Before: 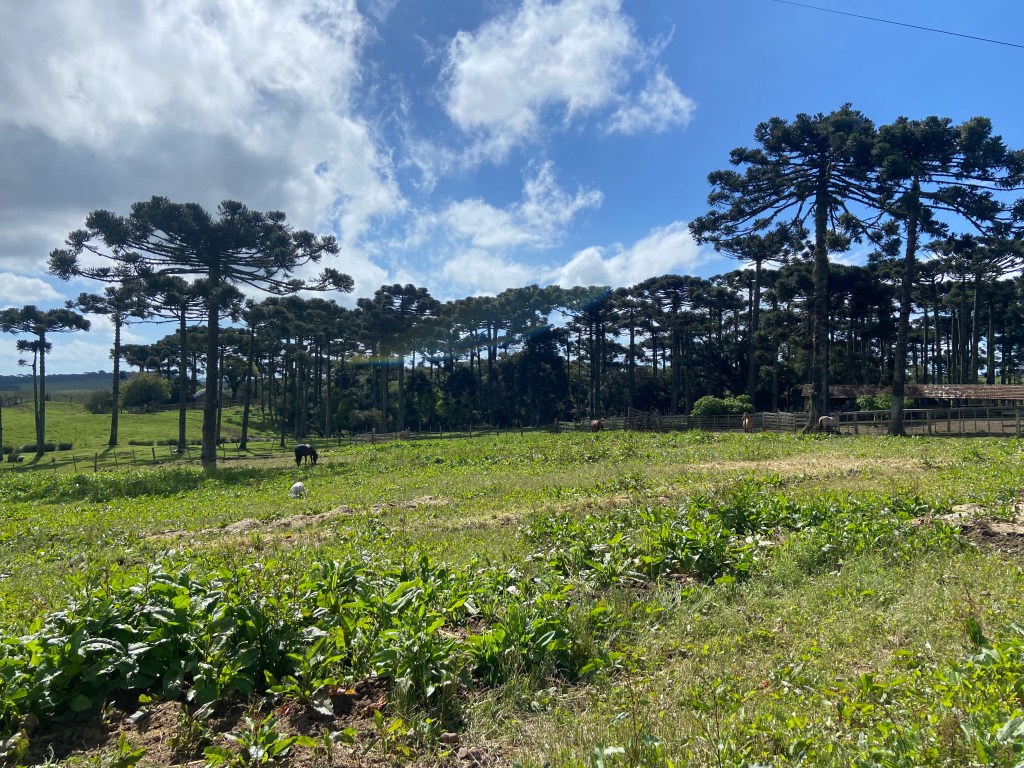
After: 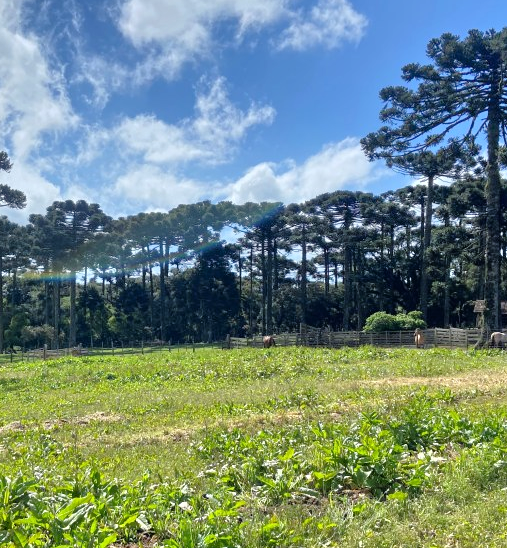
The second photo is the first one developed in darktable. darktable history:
shadows and highlights: low approximation 0.01, soften with gaussian
crop: left 32.075%, top 10.976%, right 18.355%, bottom 17.596%
tone equalizer: -7 EV 0.15 EV, -6 EV 0.6 EV, -5 EV 1.15 EV, -4 EV 1.33 EV, -3 EV 1.15 EV, -2 EV 0.6 EV, -1 EV 0.15 EV, mask exposure compensation -0.5 EV
